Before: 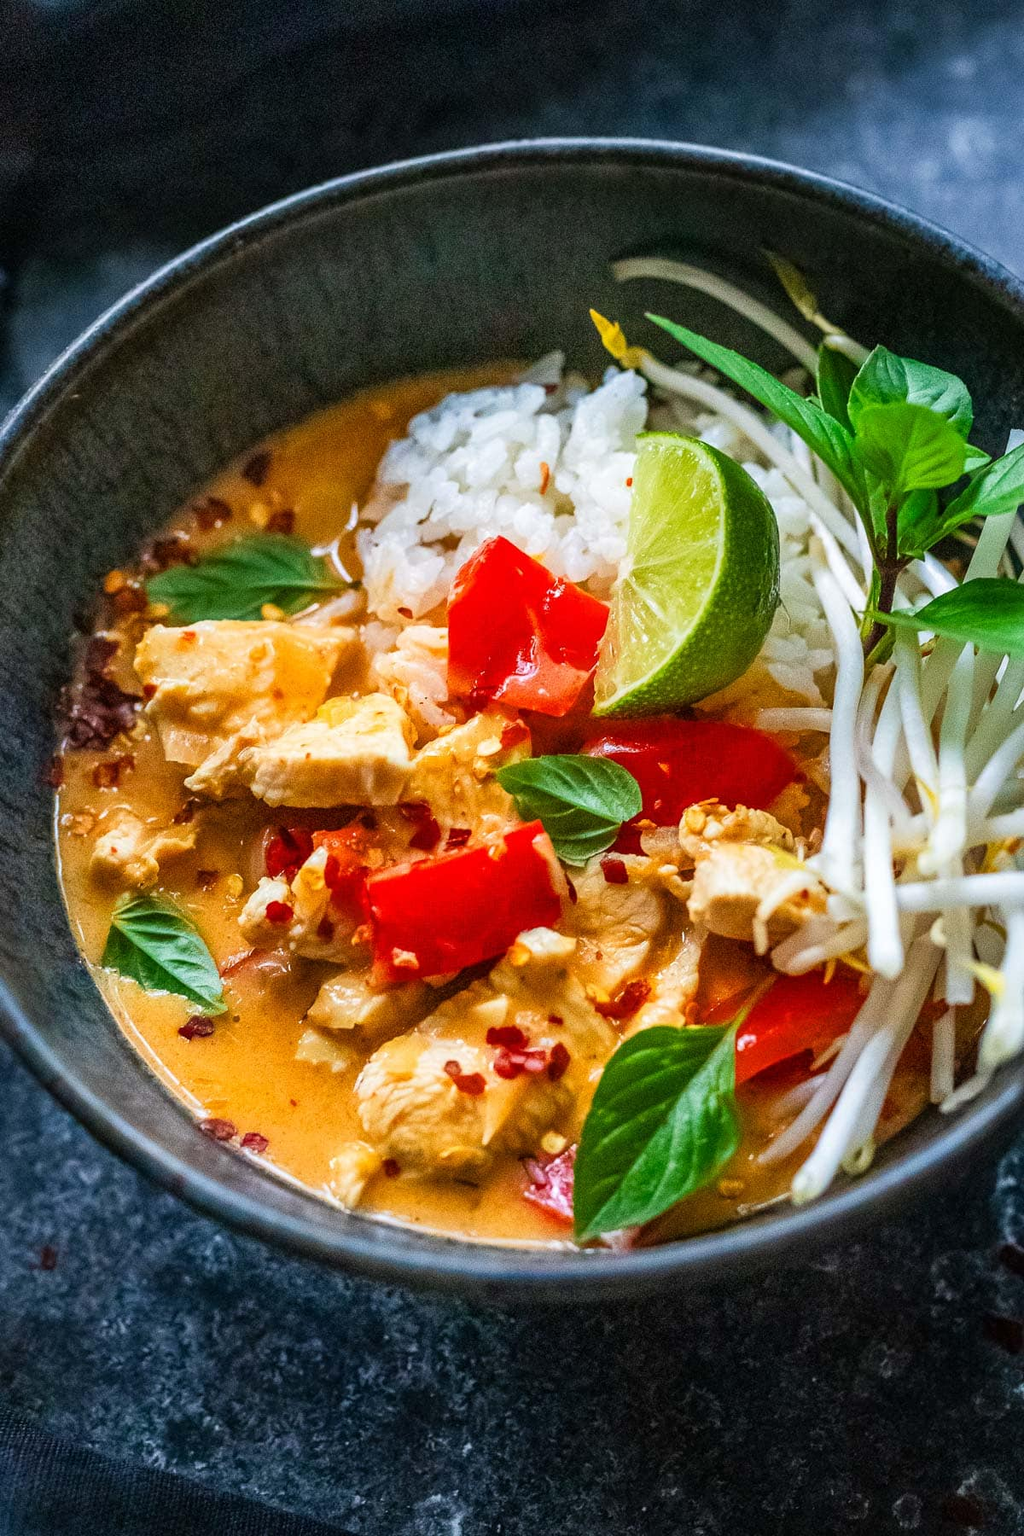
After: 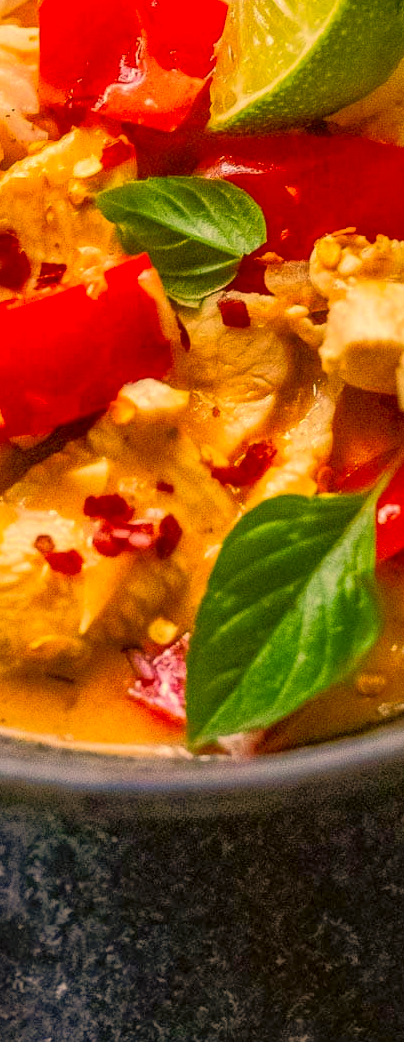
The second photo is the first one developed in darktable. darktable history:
shadows and highlights: on, module defaults
color correction: highlights a* 18.67, highlights b* 35.1, shadows a* 1.6, shadows b* 6.29, saturation 1.02
crop: left 40.559%, top 39.373%, right 25.693%, bottom 2.693%
